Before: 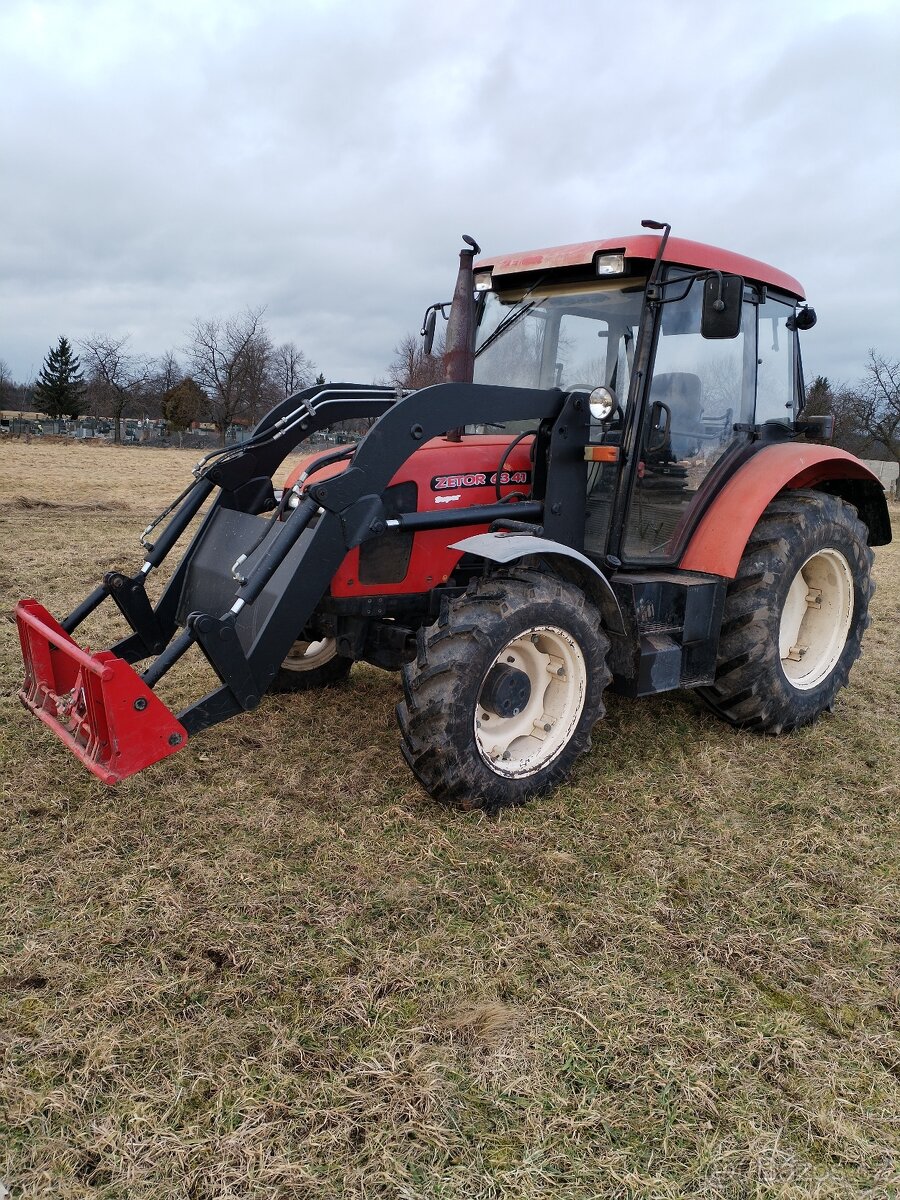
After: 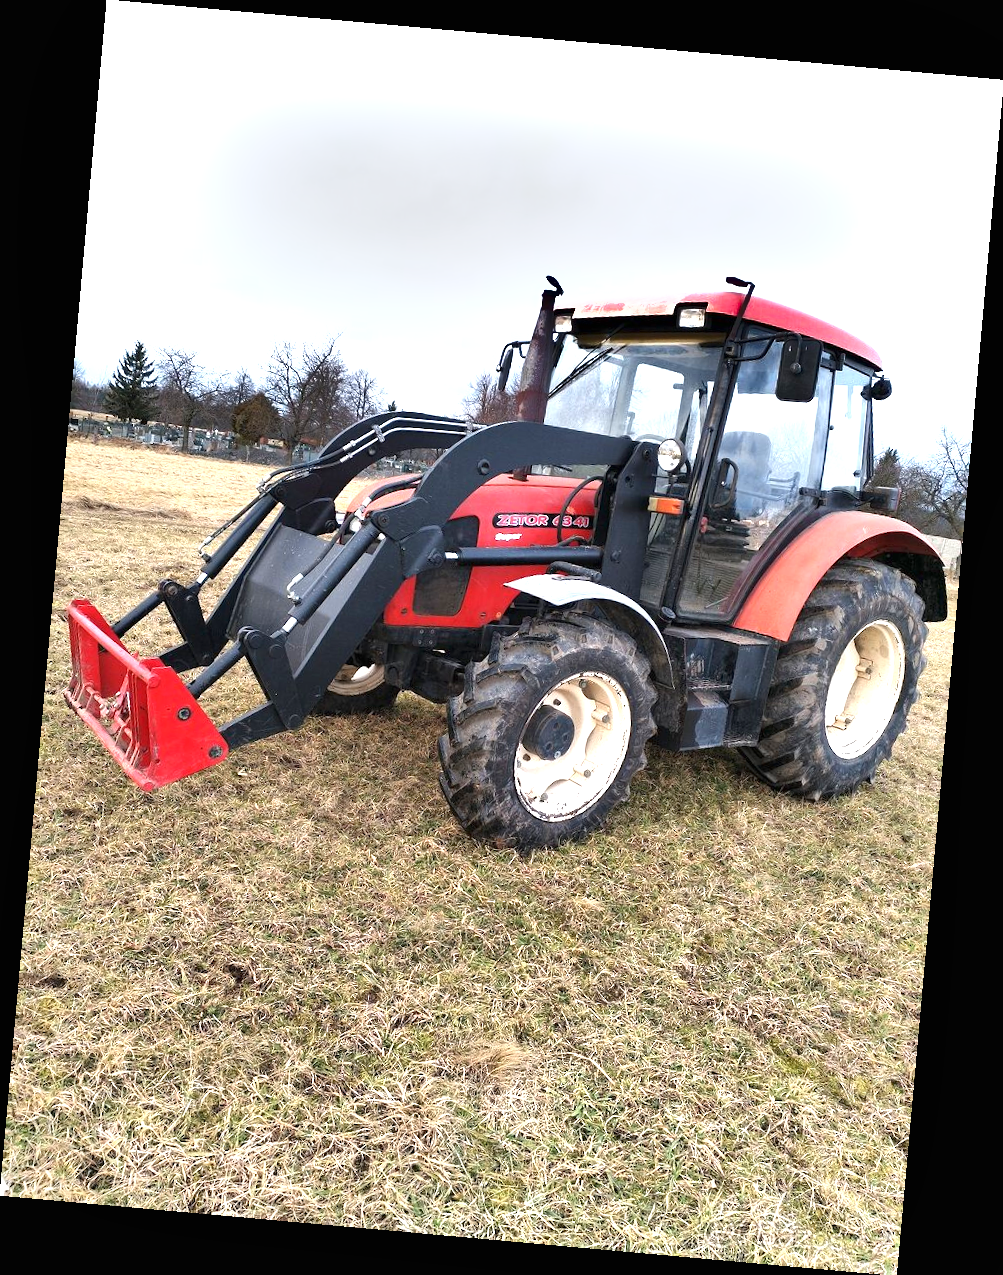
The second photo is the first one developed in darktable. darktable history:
shadows and highlights: soften with gaussian
rotate and perspective: rotation 5.12°, automatic cropping off
exposure: black level correction 0, exposure 1.388 EV, compensate exposure bias true, compensate highlight preservation false
